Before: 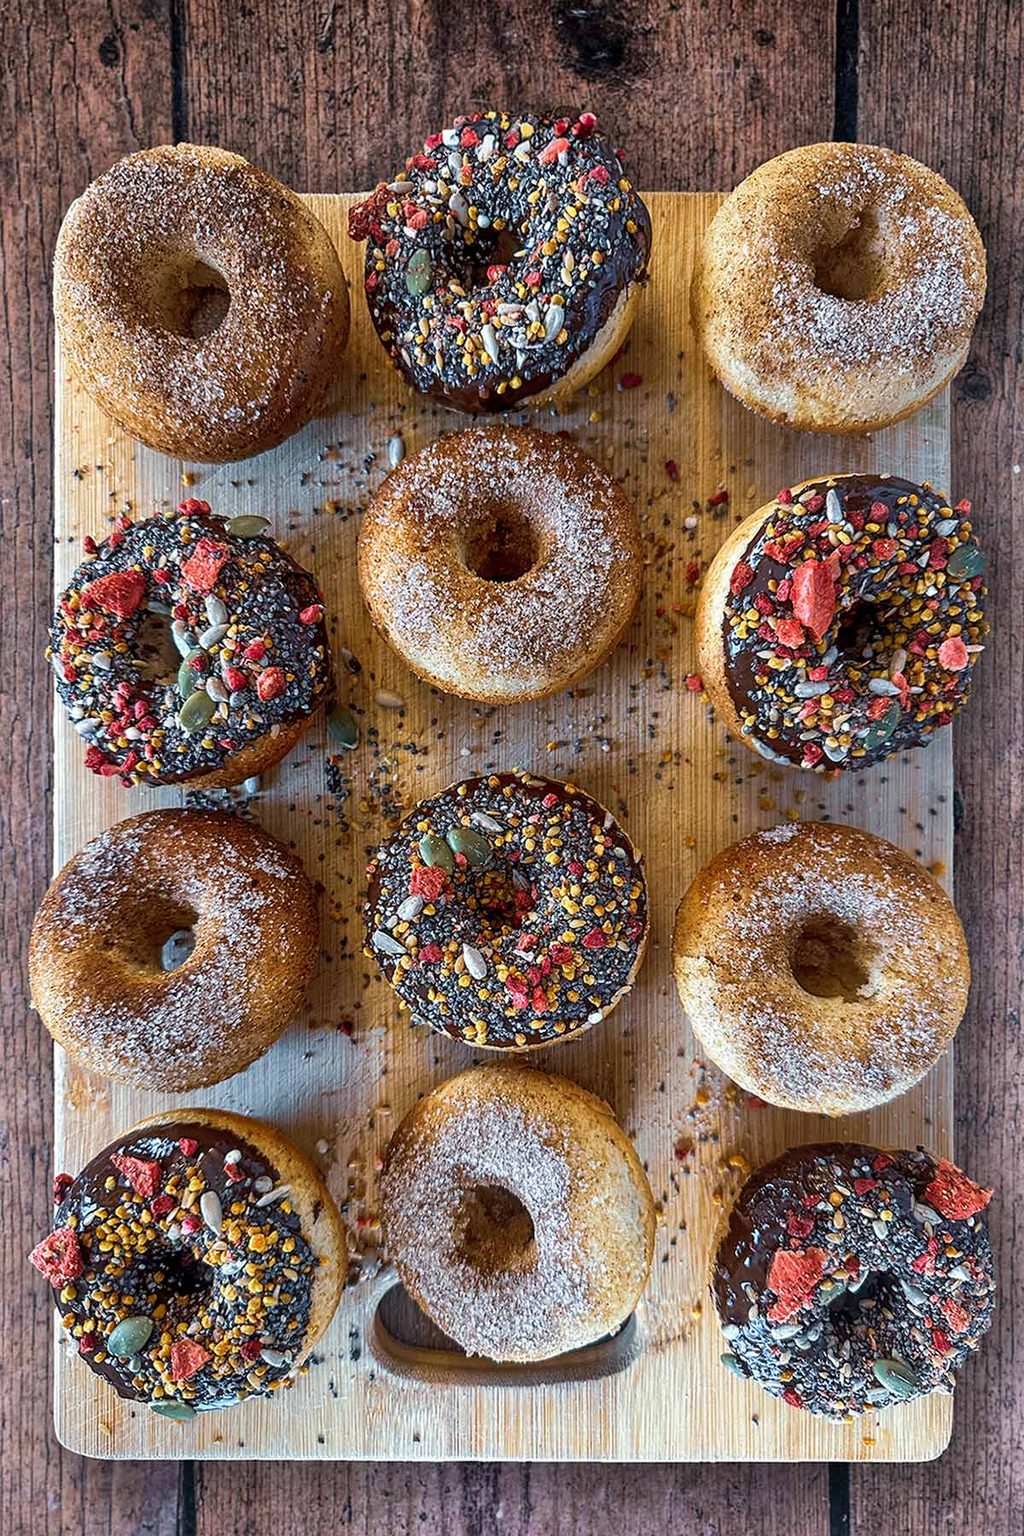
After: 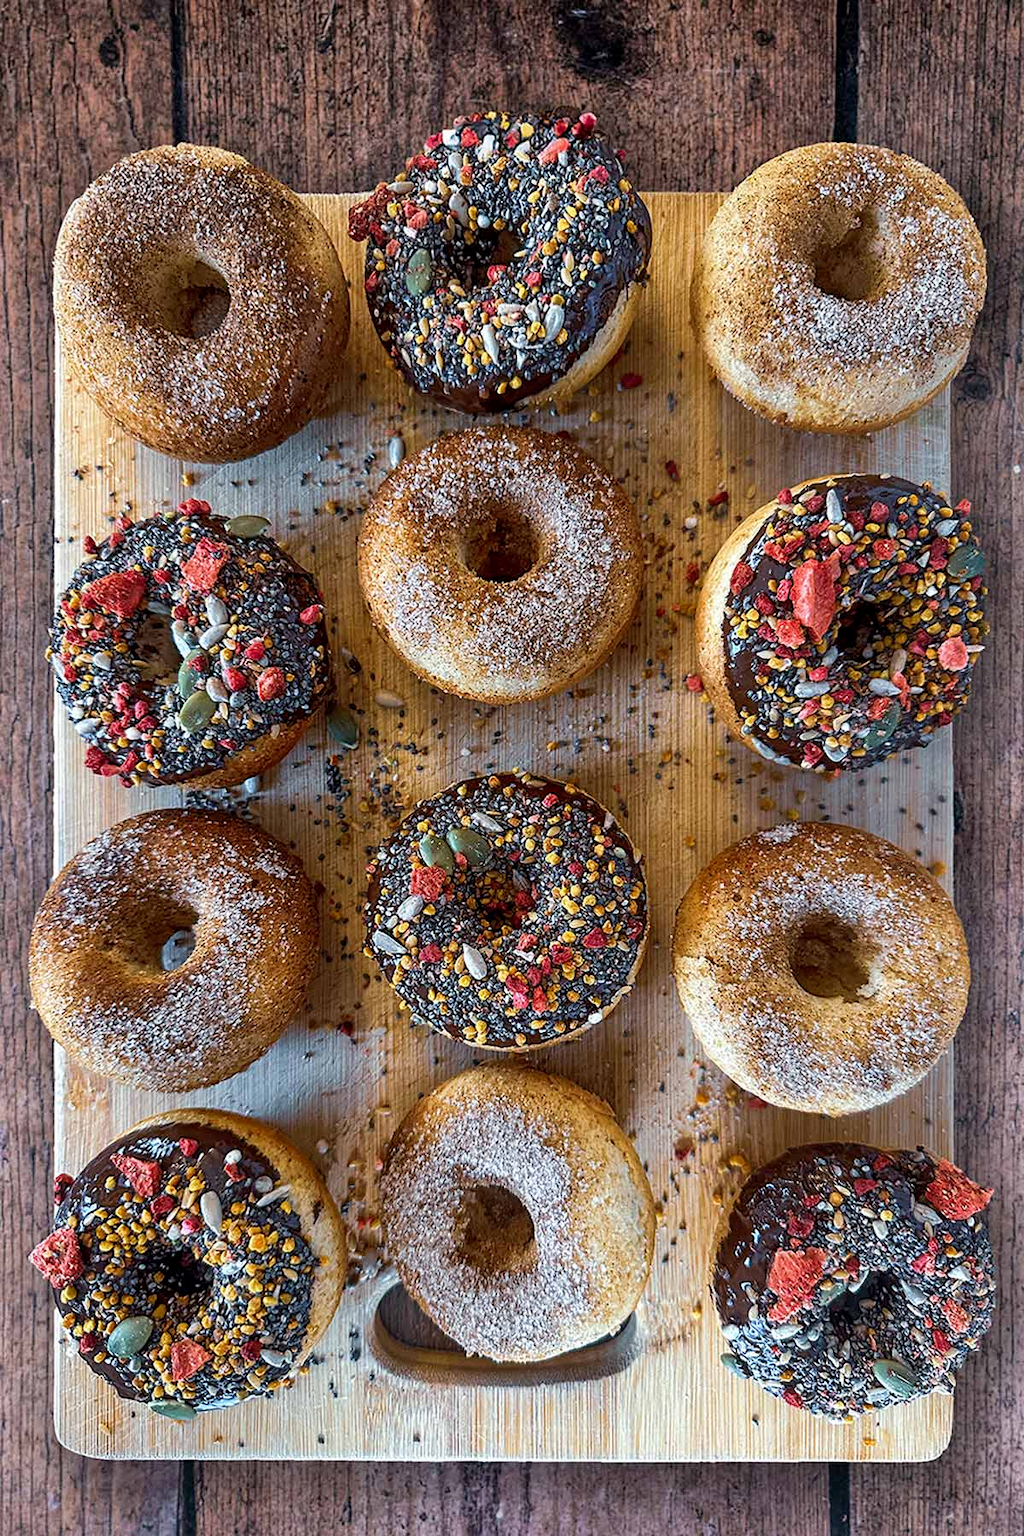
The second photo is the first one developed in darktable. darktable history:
exposure: black level correction 0.001, compensate highlight preservation false
tone equalizer: mask exposure compensation -0.512 EV
